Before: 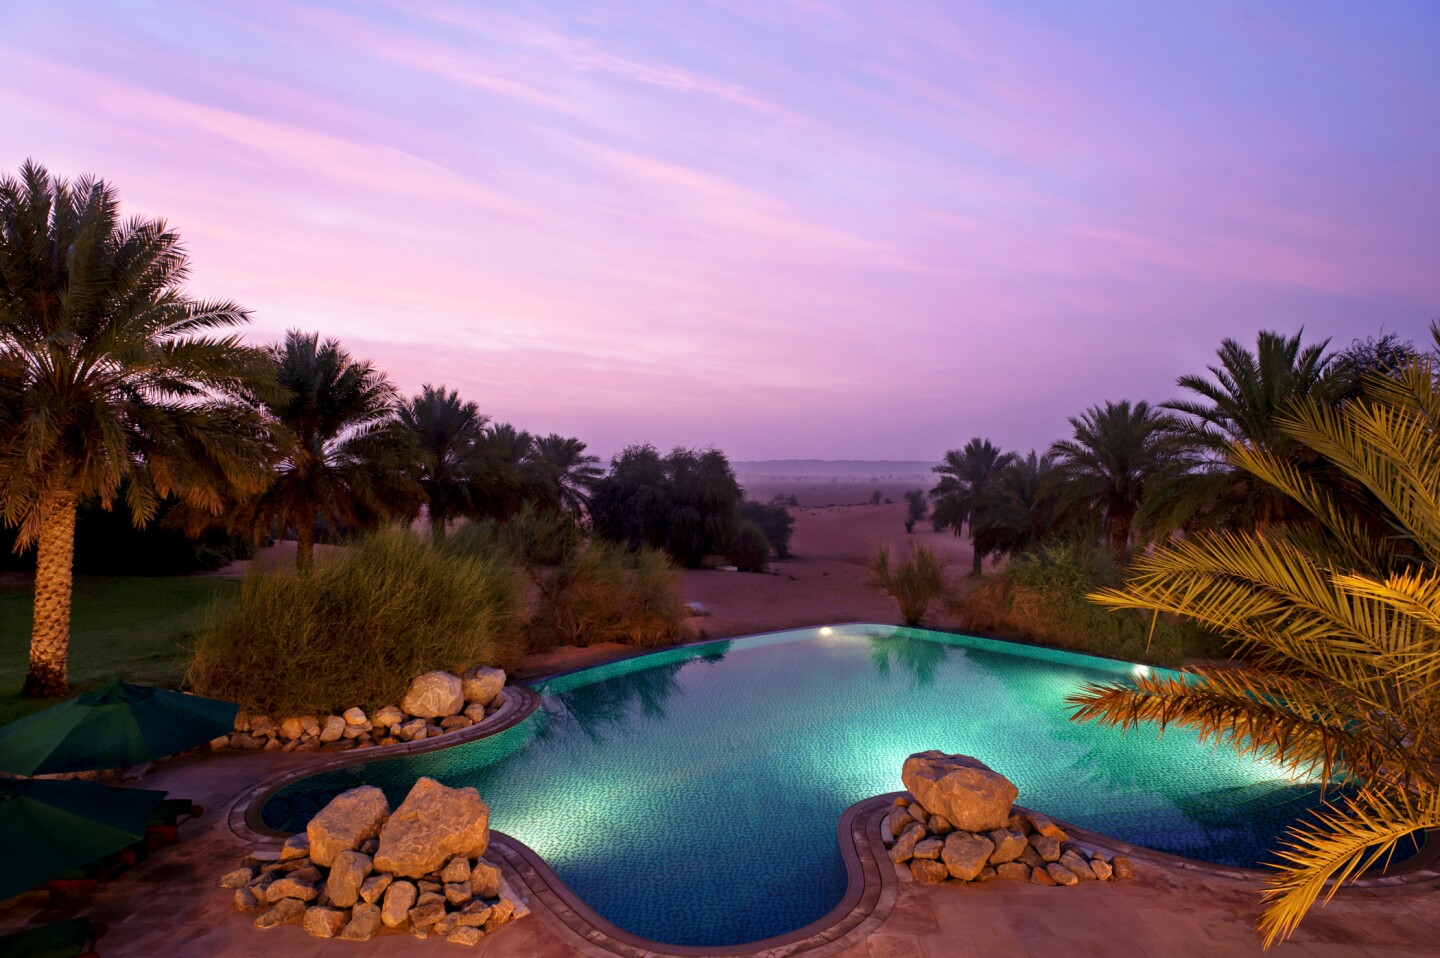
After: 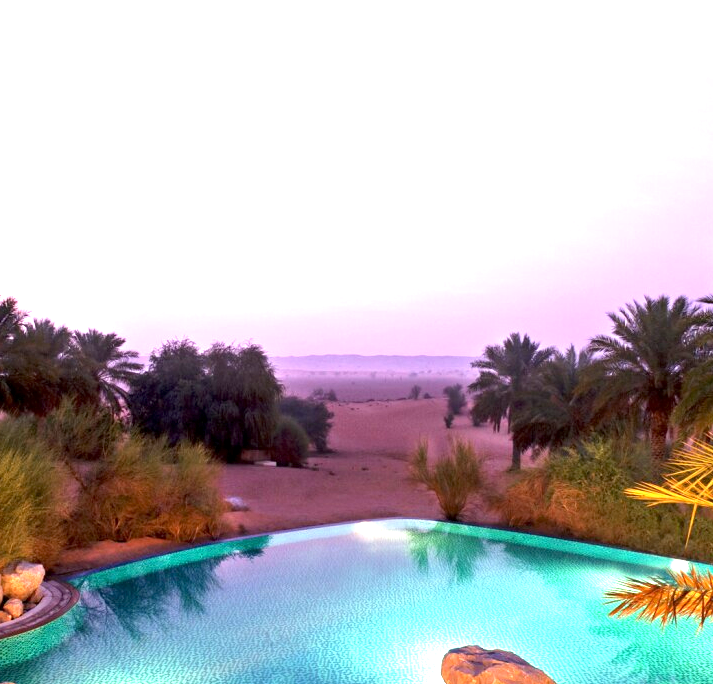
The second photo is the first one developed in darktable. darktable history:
exposure: black level correction 0.001, exposure 1.646 EV, compensate exposure bias true, compensate highlight preservation false
crop: left 32.075%, top 10.976%, right 18.355%, bottom 17.596%
